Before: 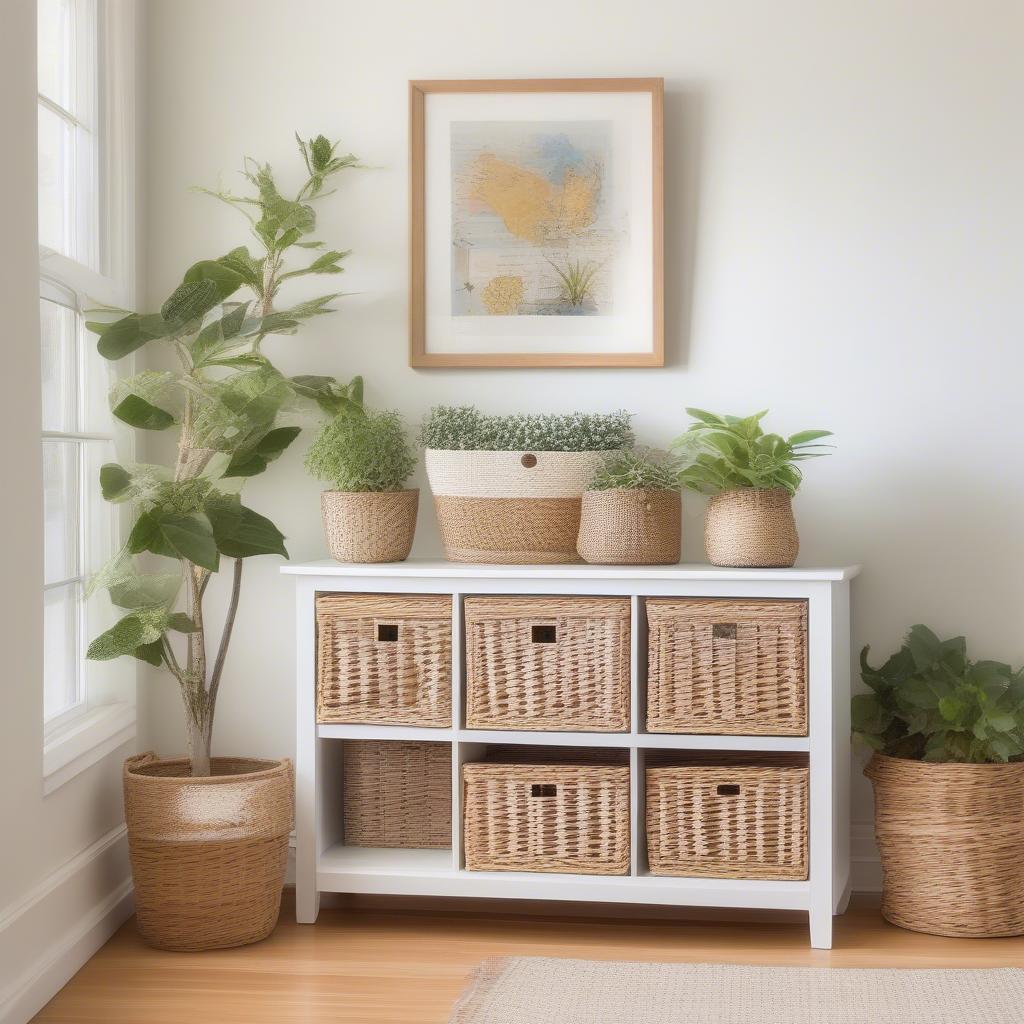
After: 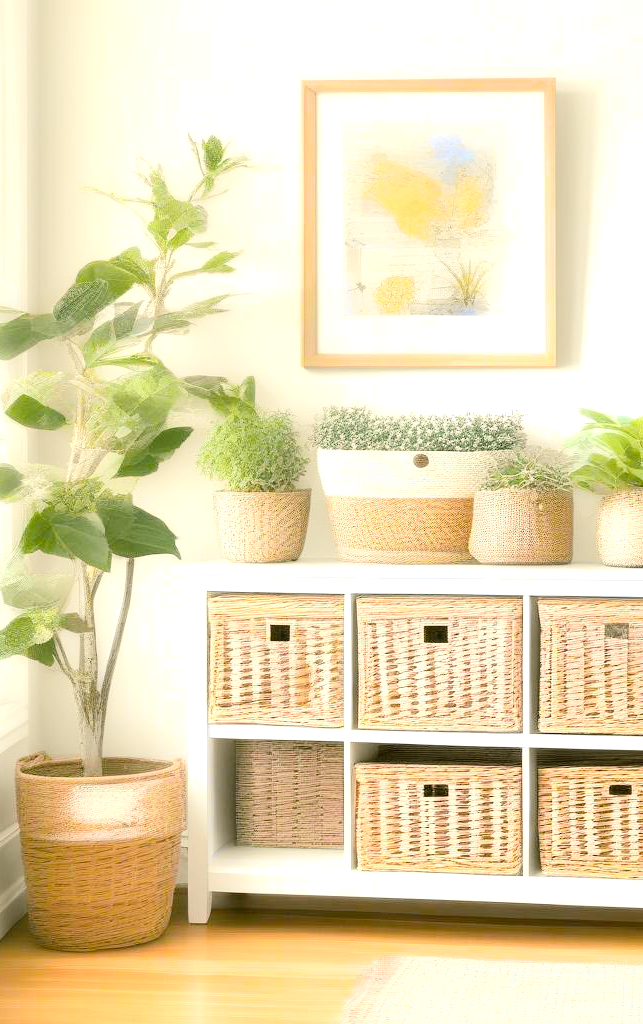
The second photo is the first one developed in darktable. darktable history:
exposure: black level correction 0, exposure 1.101 EV, compensate highlight preservation false
crop: left 10.627%, right 26.503%
color balance rgb: shadows lift › chroma 11.886%, shadows lift › hue 130.65°, perceptual saturation grading › global saturation 25.824%
tone curve: curves: ch0 [(0.017, 0) (0.122, 0.046) (0.295, 0.297) (0.449, 0.505) (0.559, 0.629) (0.729, 0.796) (0.879, 0.898) (1, 0.97)]; ch1 [(0, 0) (0.393, 0.4) (0.447, 0.447) (0.485, 0.497) (0.522, 0.503) (0.539, 0.52) (0.606, 0.6) (0.696, 0.679) (1, 1)]; ch2 [(0, 0) (0.369, 0.388) (0.449, 0.431) (0.499, 0.501) (0.516, 0.536) (0.604, 0.599) (0.741, 0.763) (1, 1)], color space Lab, independent channels, preserve colors none
